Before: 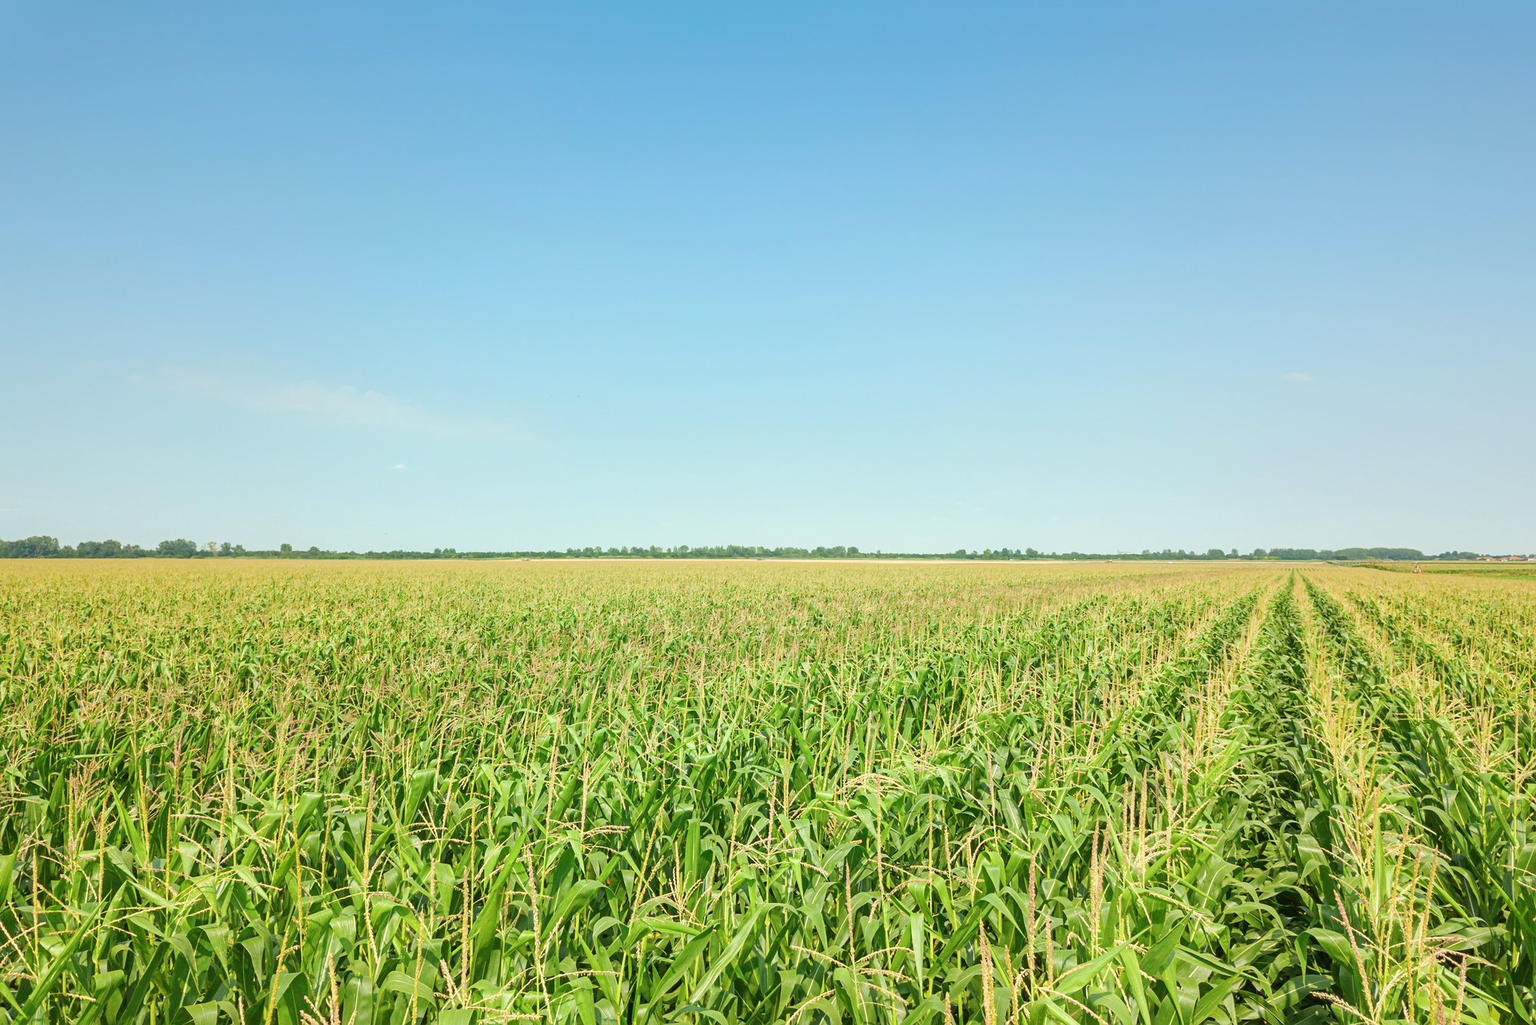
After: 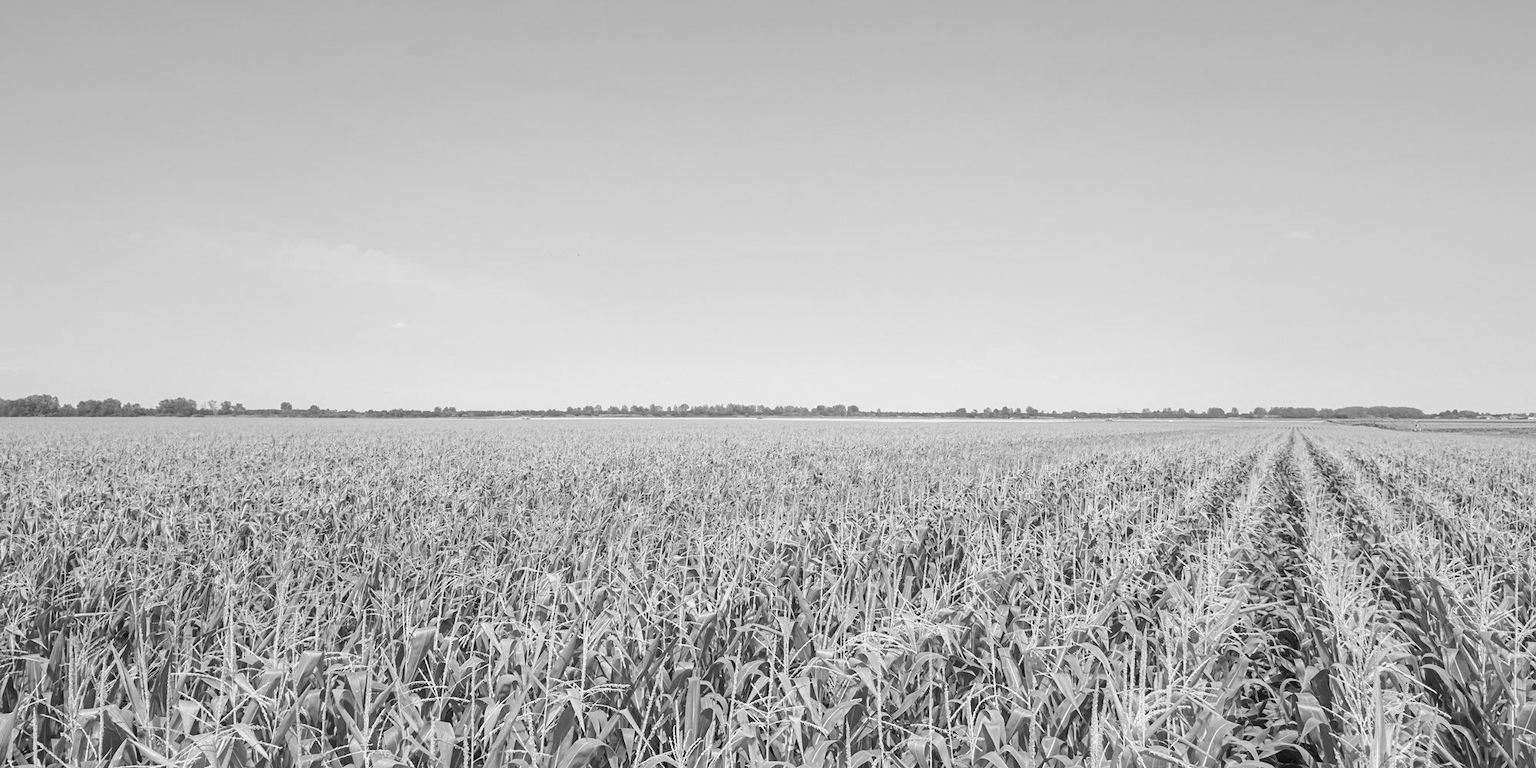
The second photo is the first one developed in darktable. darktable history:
crop: top 13.819%, bottom 11.169%
monochrome: on, module defaults
